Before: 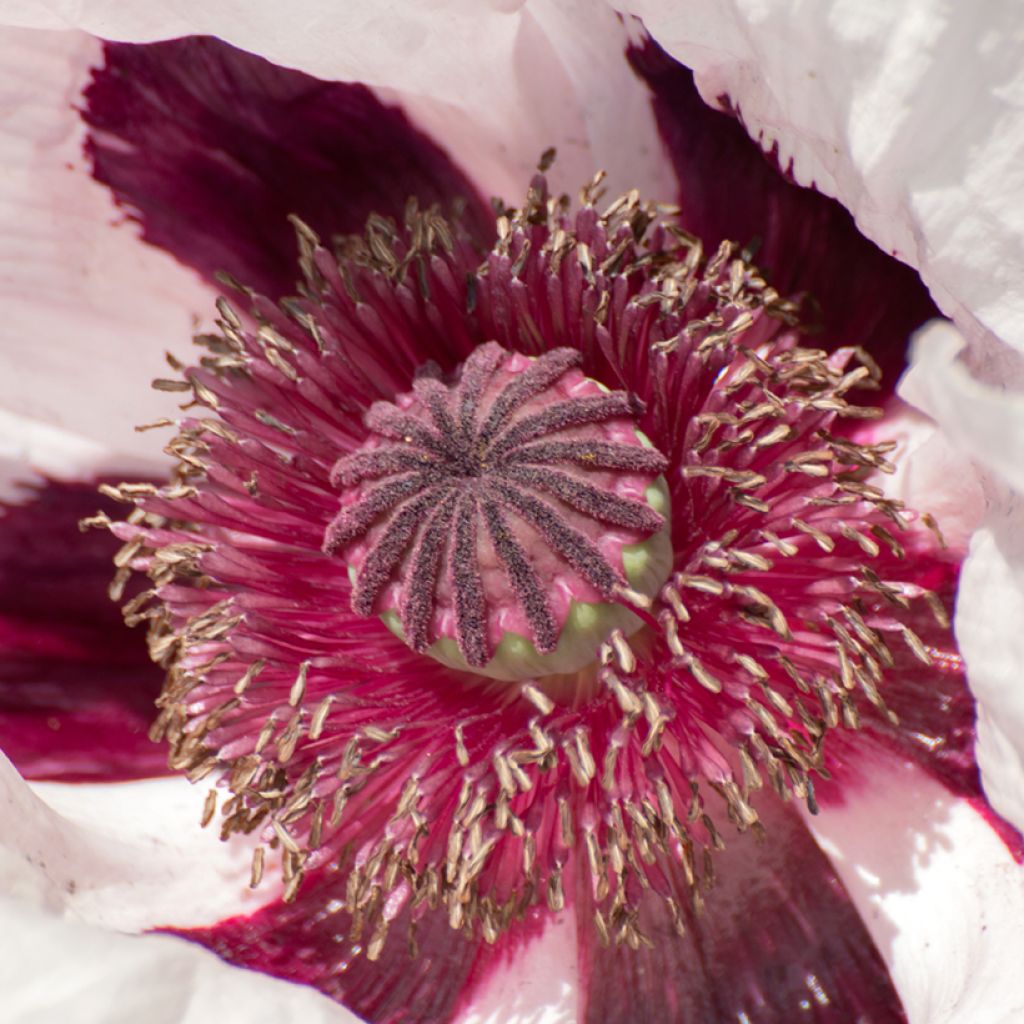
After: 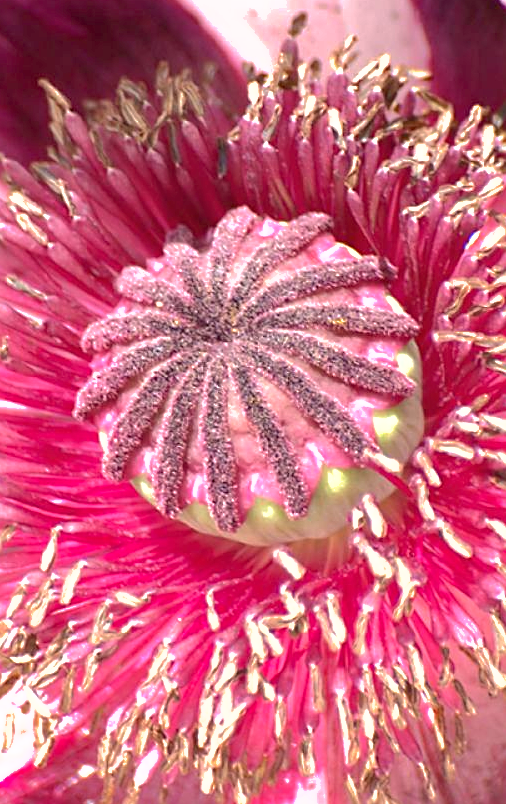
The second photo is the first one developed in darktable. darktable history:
crop and rotate: angle 0.02°, left 24.353%, top 13.219%, right 26.156%, bottom 8.224%
sharpen: on, module defaults
shadows and highlights: shadows 40, highlights -60
exposure: black level correction 0, exposure 1.5 EV, compensate exposure bias true, compensate highlight preservation false
